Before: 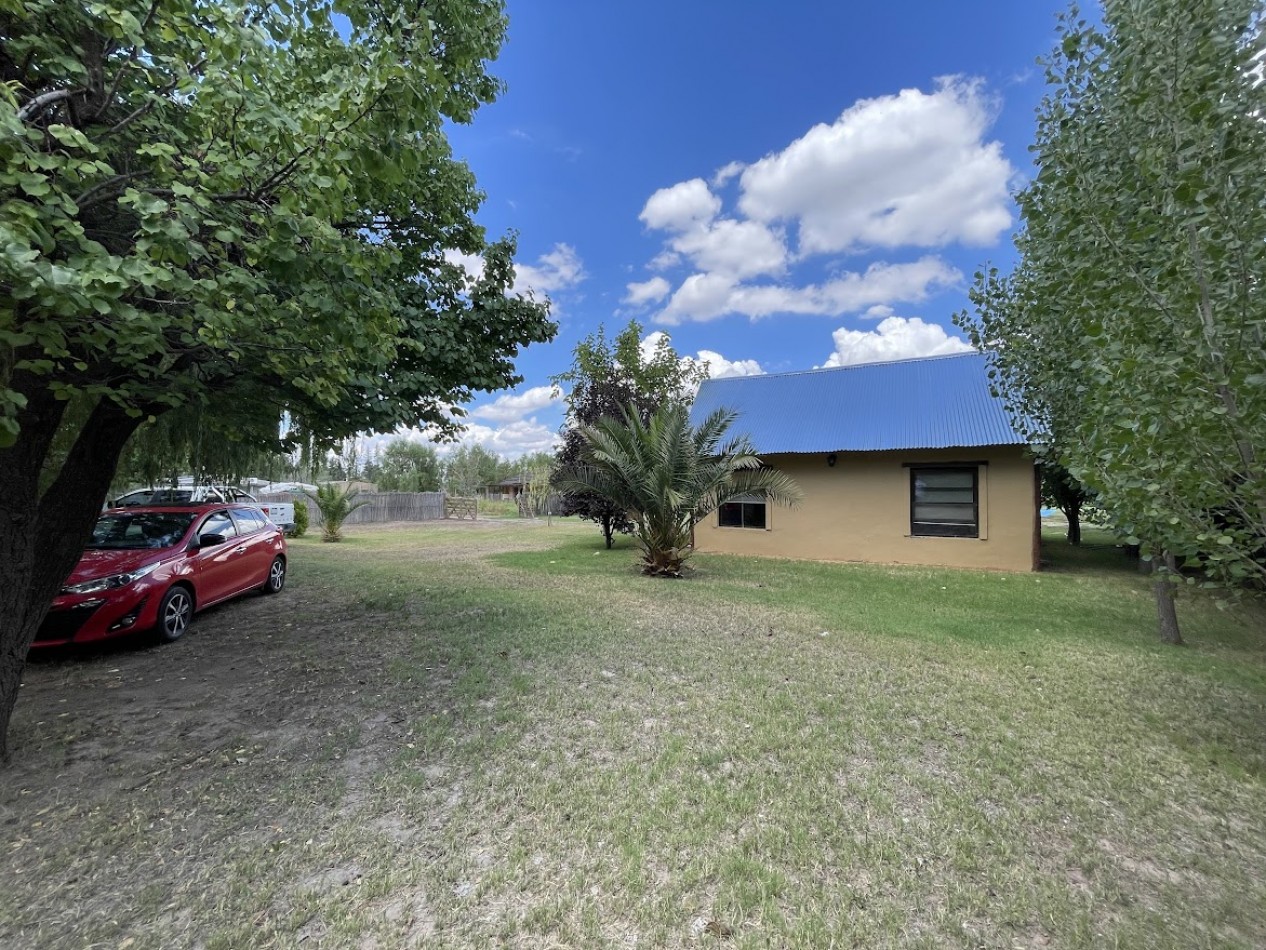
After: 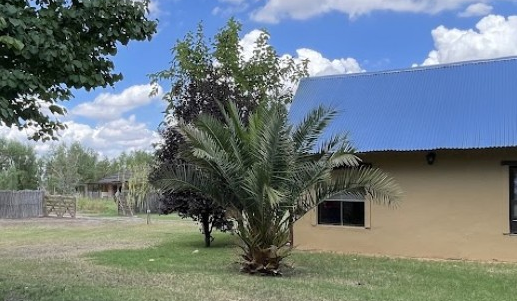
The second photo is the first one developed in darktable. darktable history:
crop: left 31.677%, top 31.831%, right 27.453%, bottom 36.394%
